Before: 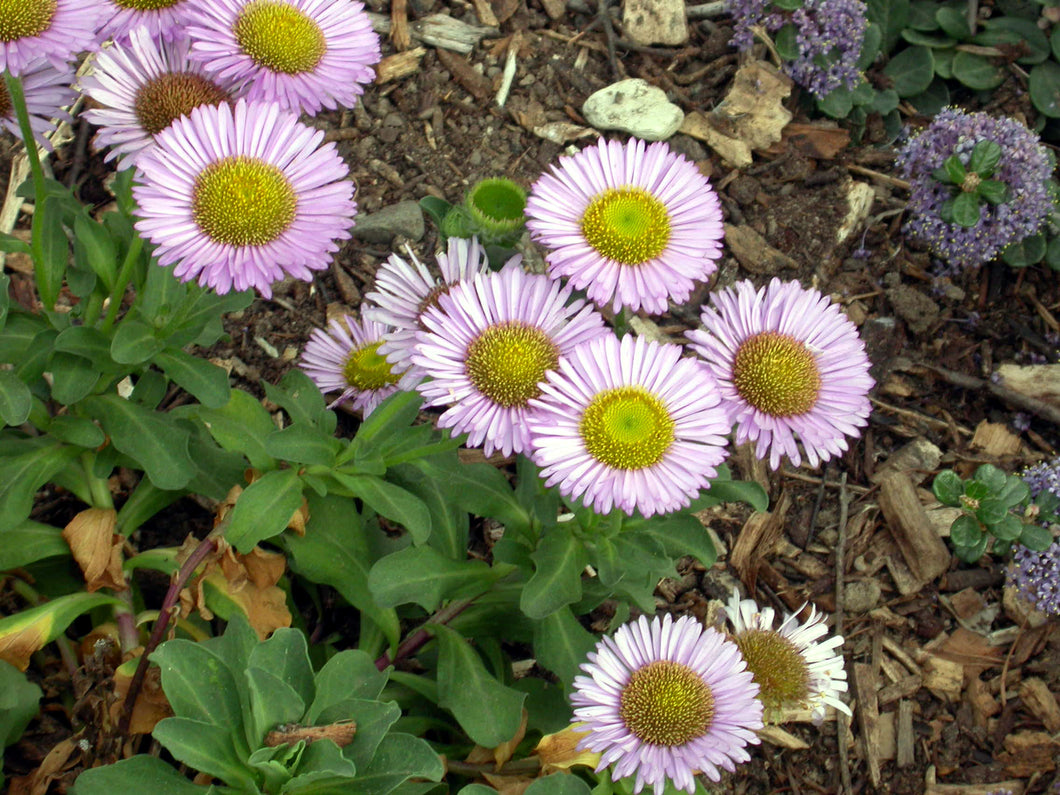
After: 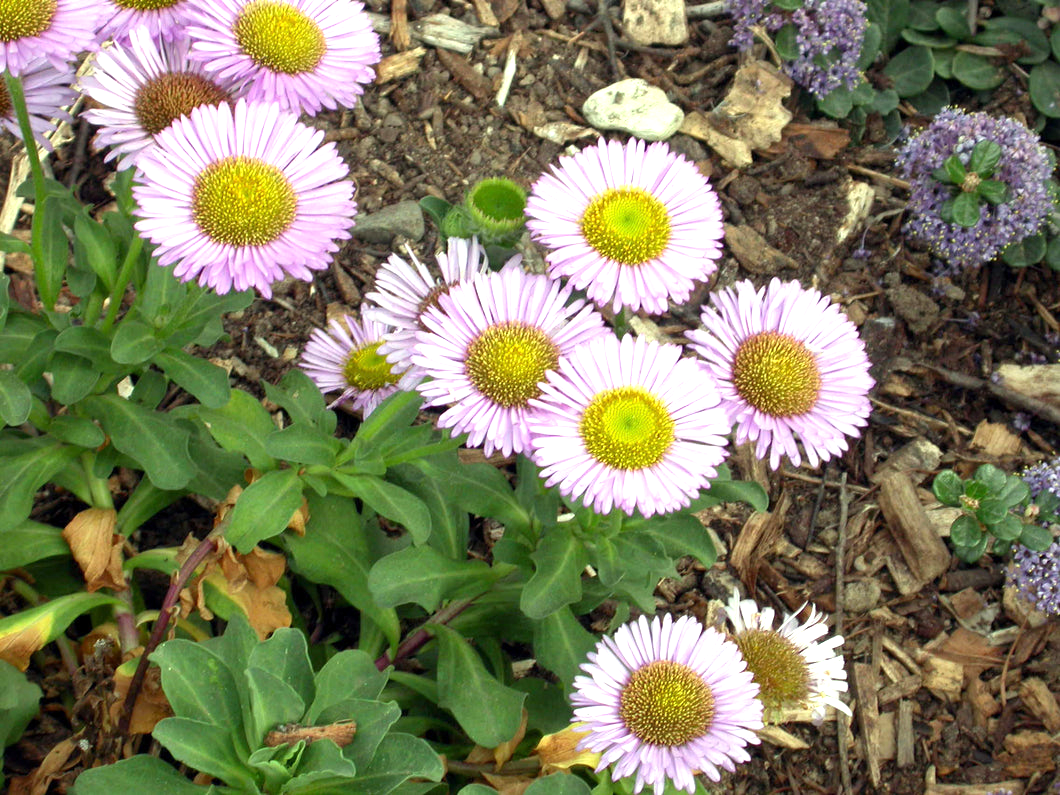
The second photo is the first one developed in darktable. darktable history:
exposure: exposure 0.641 EV, compensate exposure bias true, compensate highlight preservation false
